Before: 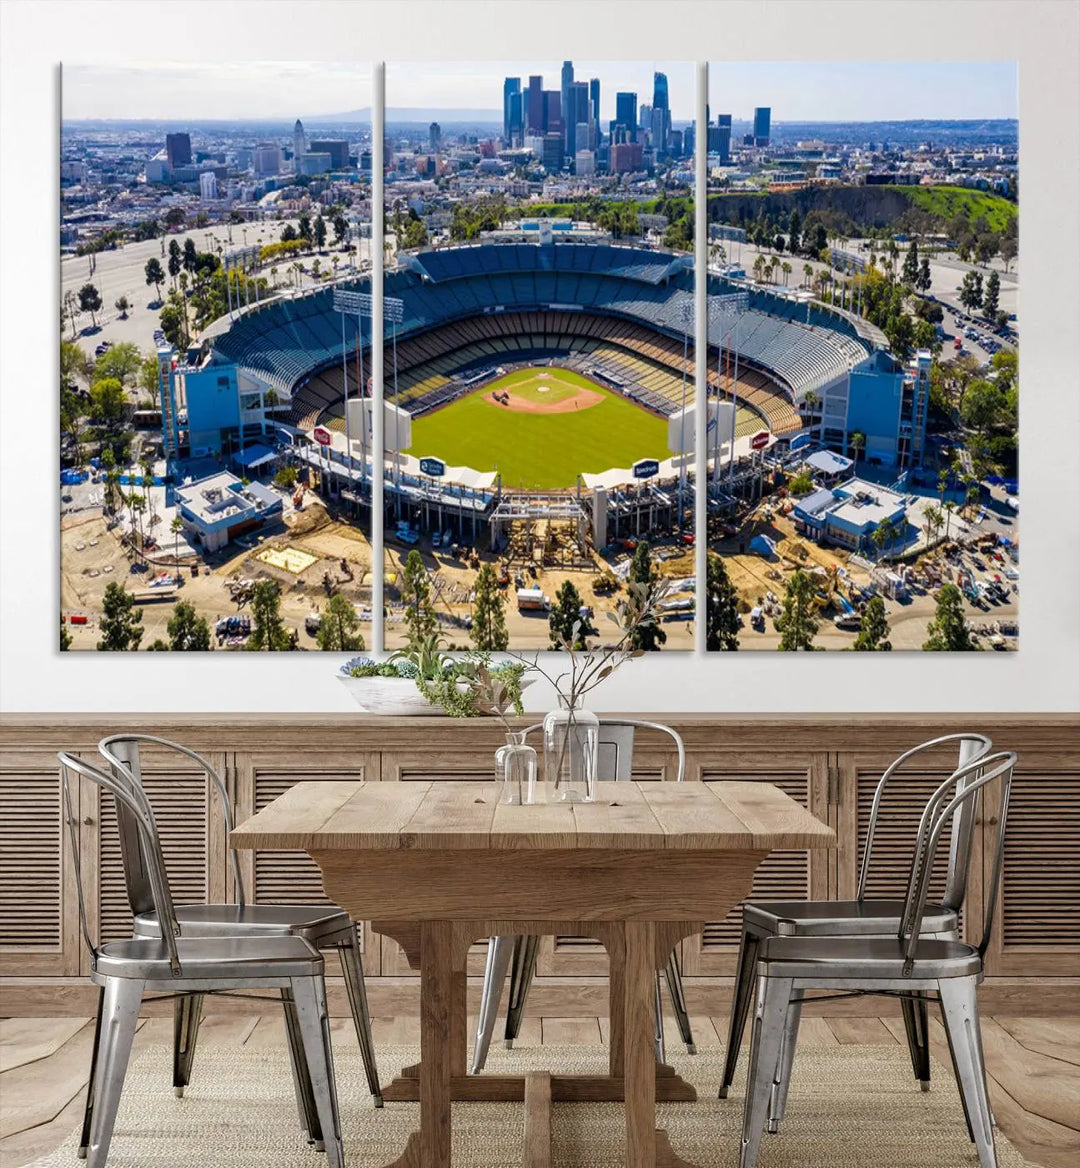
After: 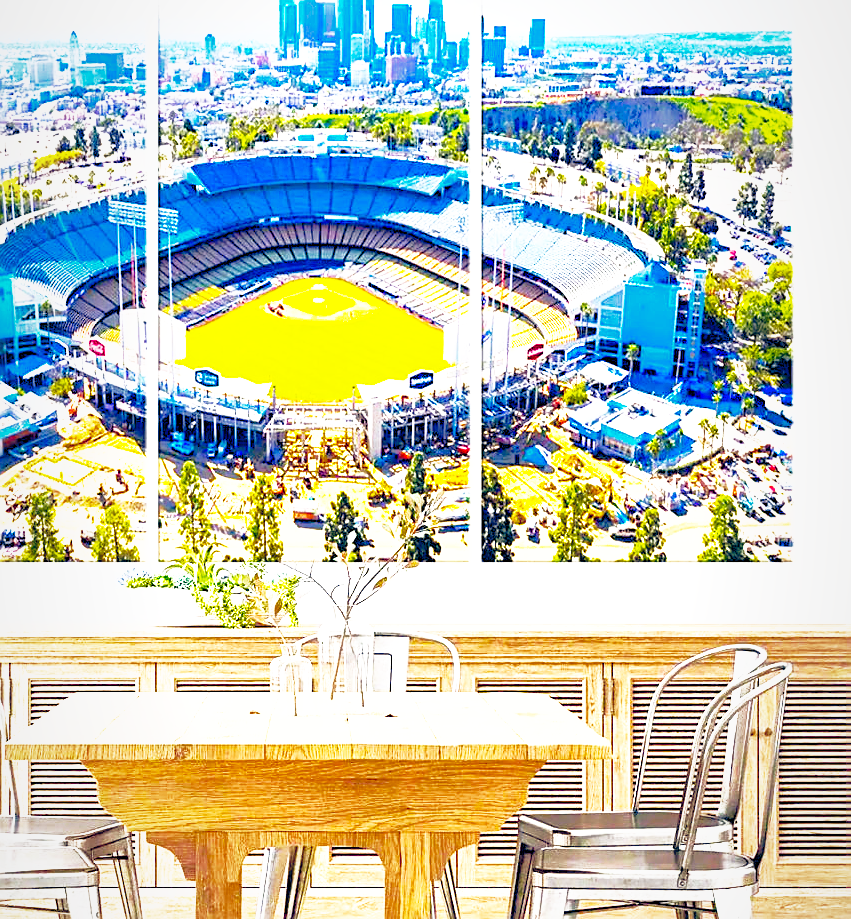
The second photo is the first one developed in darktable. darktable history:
crop and rotate: left 20.868%, top 7.788%, right 0.329%, bottom 13.493%
vignetting: fall-off start 96.79%, fall-off radius 99.05%, brightness -0.189, saturation -0.306, width/height ratio 0.61, unbound false
color balance rgb: global offset › chroma 0.155%, global offset › hue 253.84°, linear chroma grading › global chroma 14.407%, perceptual saturation grading › global saturation 49.524%
base curve: curves: ch0 [(0, 0) (0.012, 0.01) (0.073, 0.168) (0.31, 0.711) (0.645, 0.957) (1, 1)], preserve colors none
exposure: black level correction 0, exposure 1.887 EV, compensate highlight preservation false
sharpen: on, module defaults
shadows and highlights: highlights color adjustment 42.42%
